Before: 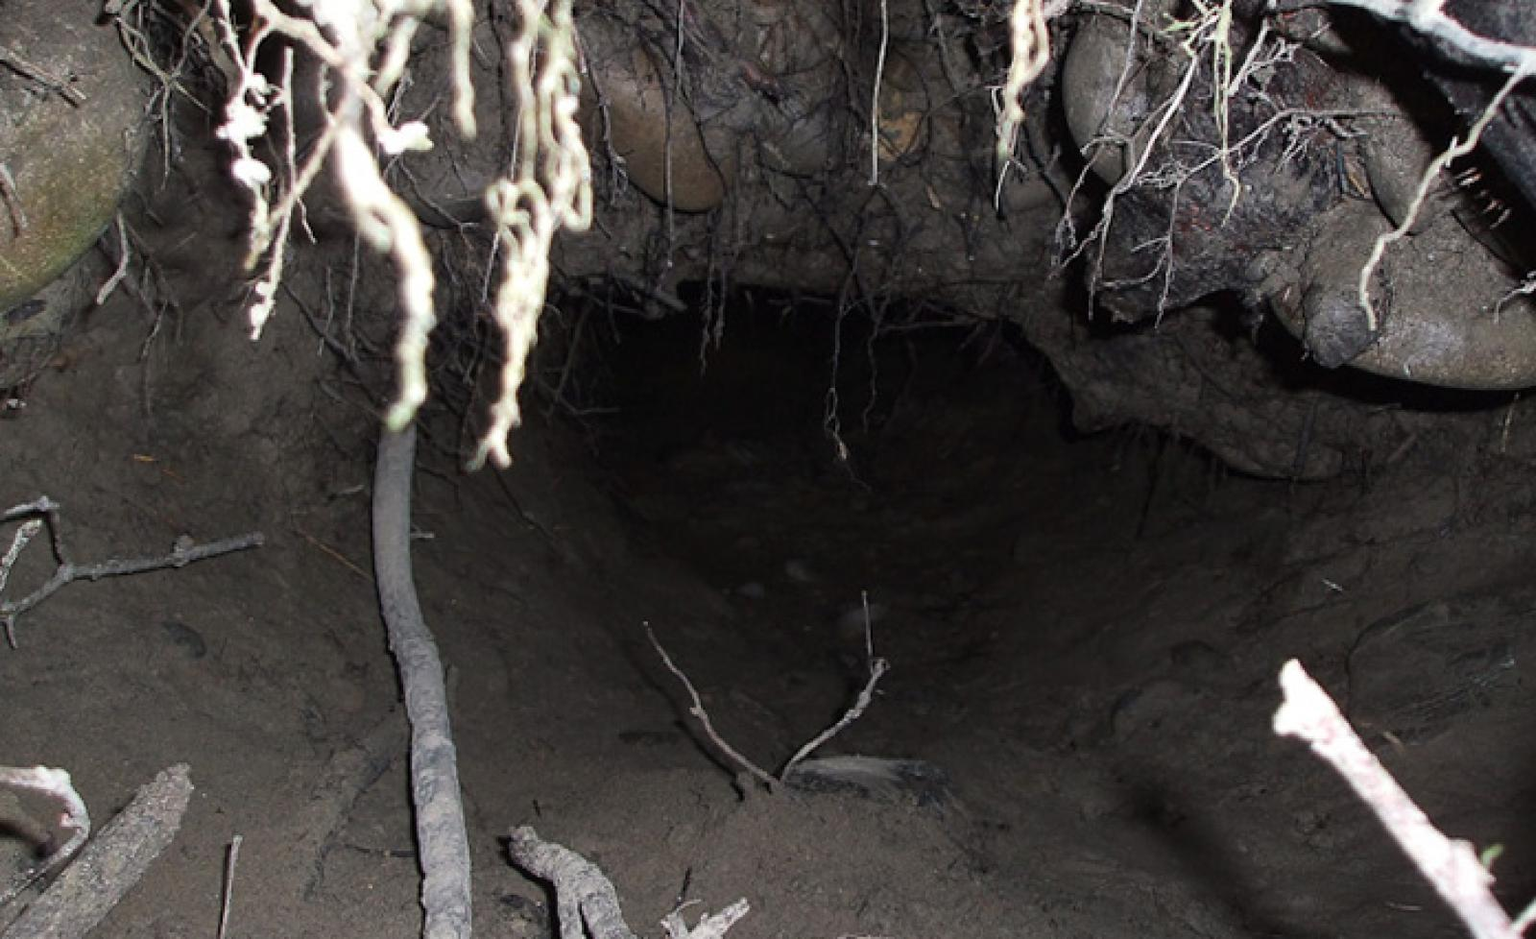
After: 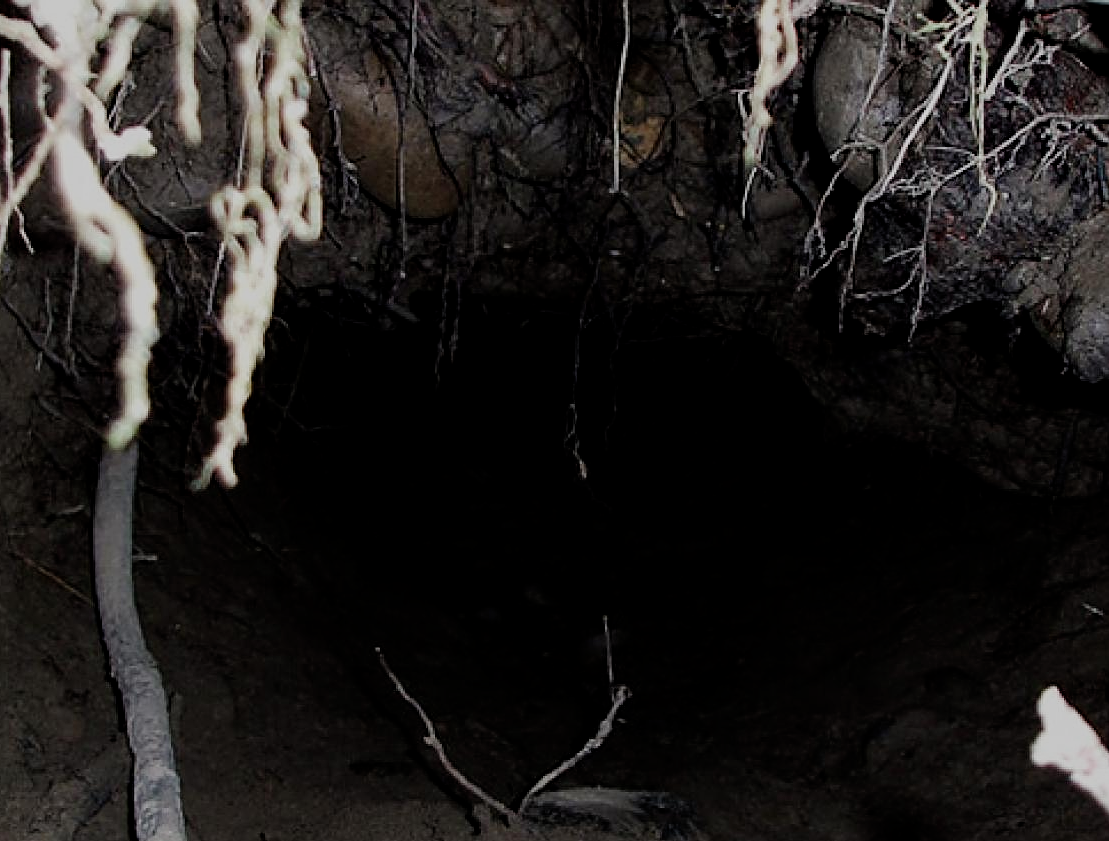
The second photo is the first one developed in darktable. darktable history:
local contrast: mode bilateral grid, contrast 100, coarseness 100, detail 108%, midtone range 0.2
crop: left 18.479%, right 12.2%, bottom 13.971%
filmic rgb: middle gray luminance 29%, black relative exposure -10.3 EV, white relative exposure 5.5 EV, threshold 6 EV, target black luminance 0%, hardness 3.95, latitude 2.04%, contrast 1.132, highlights saturation mix 5%, shadows ↔ highlights balance 15.11%, add noise in highlights 0, preserve chrominance no, color science v3 (2019), use custom middle-gray values true, iterations of high-quality reconstruction 0, contrast in highlights soft, enable highlight reconstruction true
sharpen: on, module defaults
